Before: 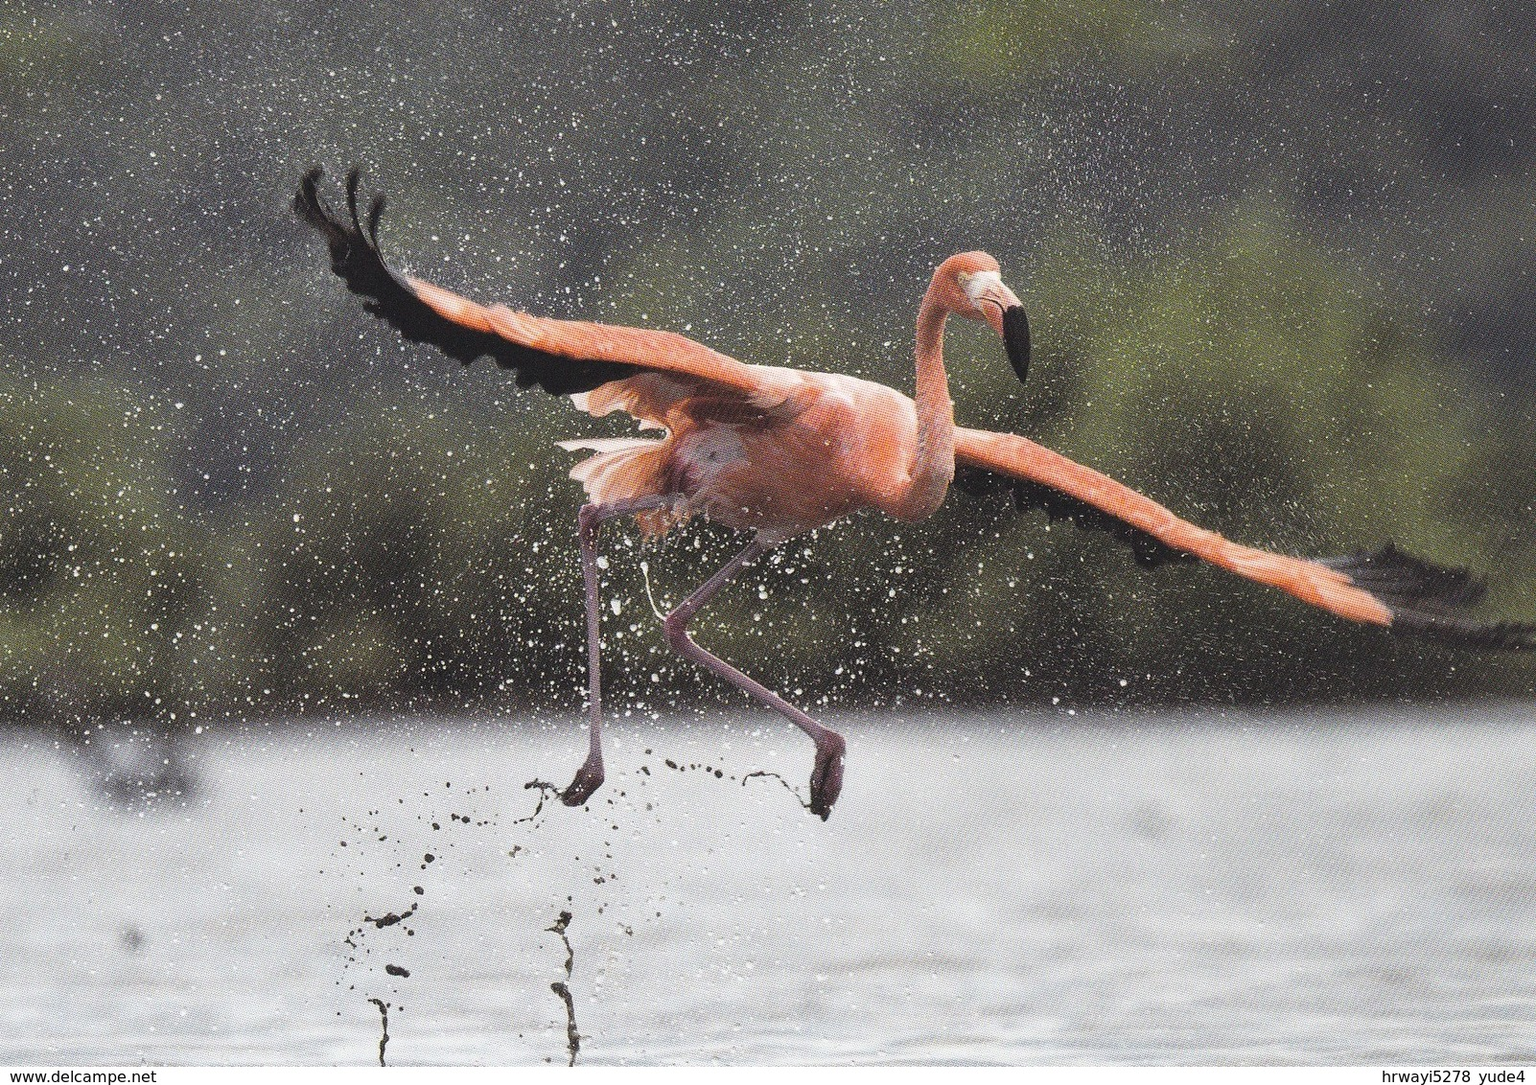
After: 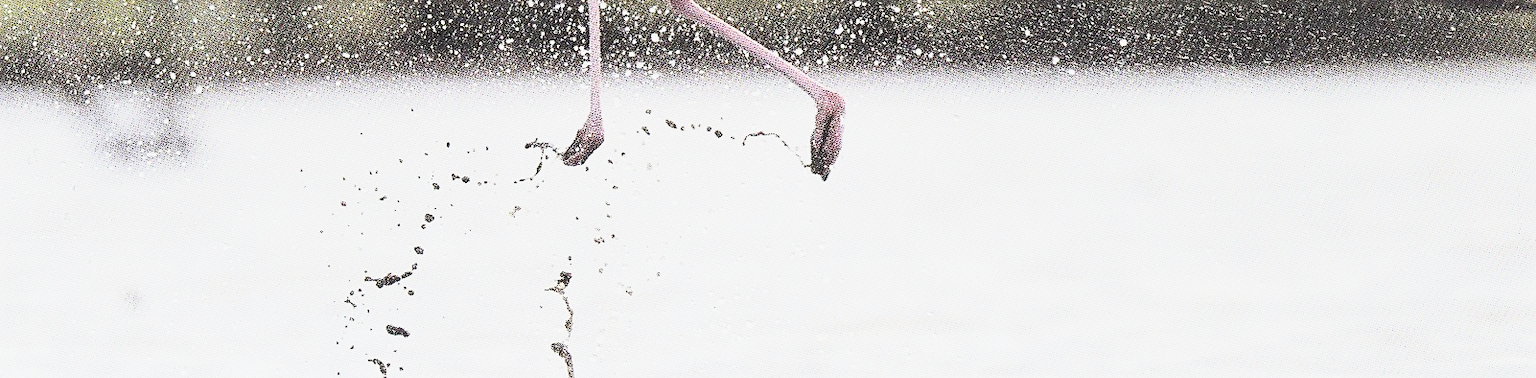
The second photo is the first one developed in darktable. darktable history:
base curve: curves: ch0 [(0, 0) (0.088, 0.125) (0.176, 0.251) (0.354, 0.501) (0.613, 0.749) (1, 0.877)], preserve colors none
tone equalizer: -7 EV 0.147 EV, -6 EV 0.635 EV, -5 EV 1.15 EV, -4 EV 1.33 EV, -3 EV 1.15 EV, -2 EV 0.6 EV, -1 EV 0.156 EV, edges refinement/feathering 500, mask exposure compensation -1.57 EV, preserve details no
sharpen: on, module defaults
shadows and highlights: shadows 0.309, highlights 40.79
crop and rotate: top 59.013%, bottom 6.083%
